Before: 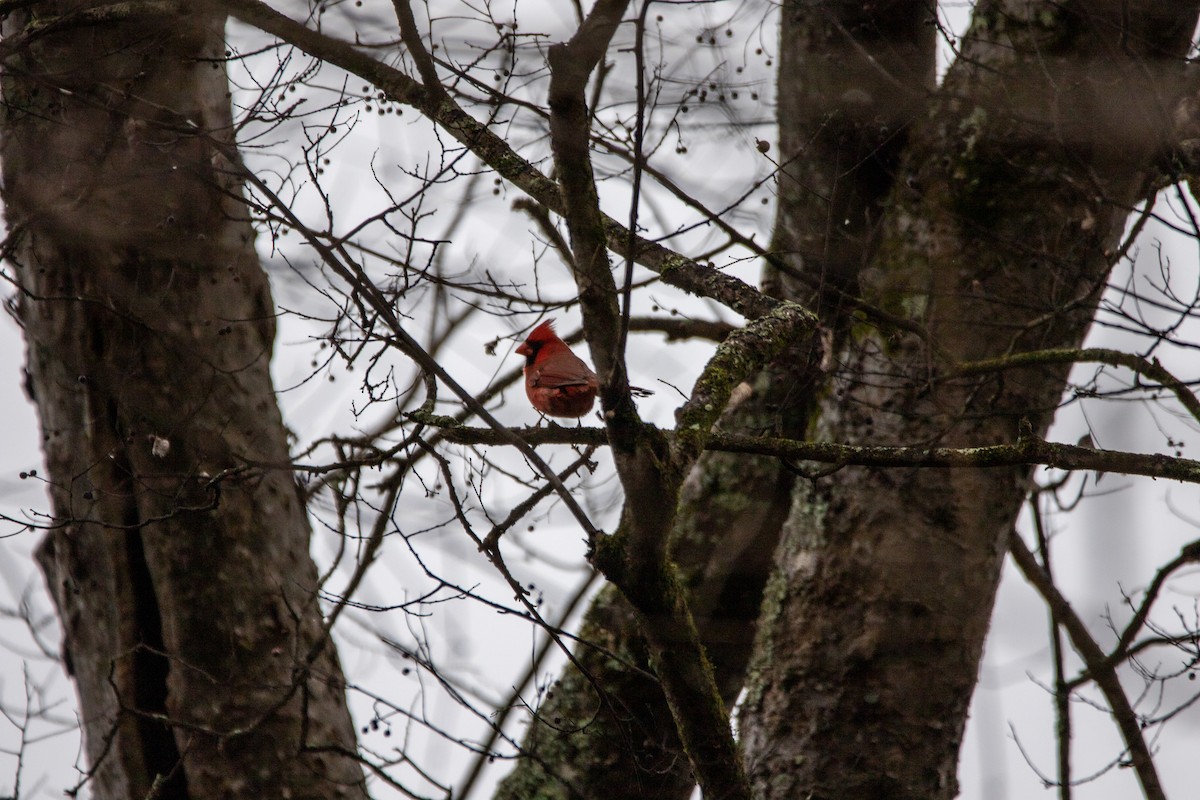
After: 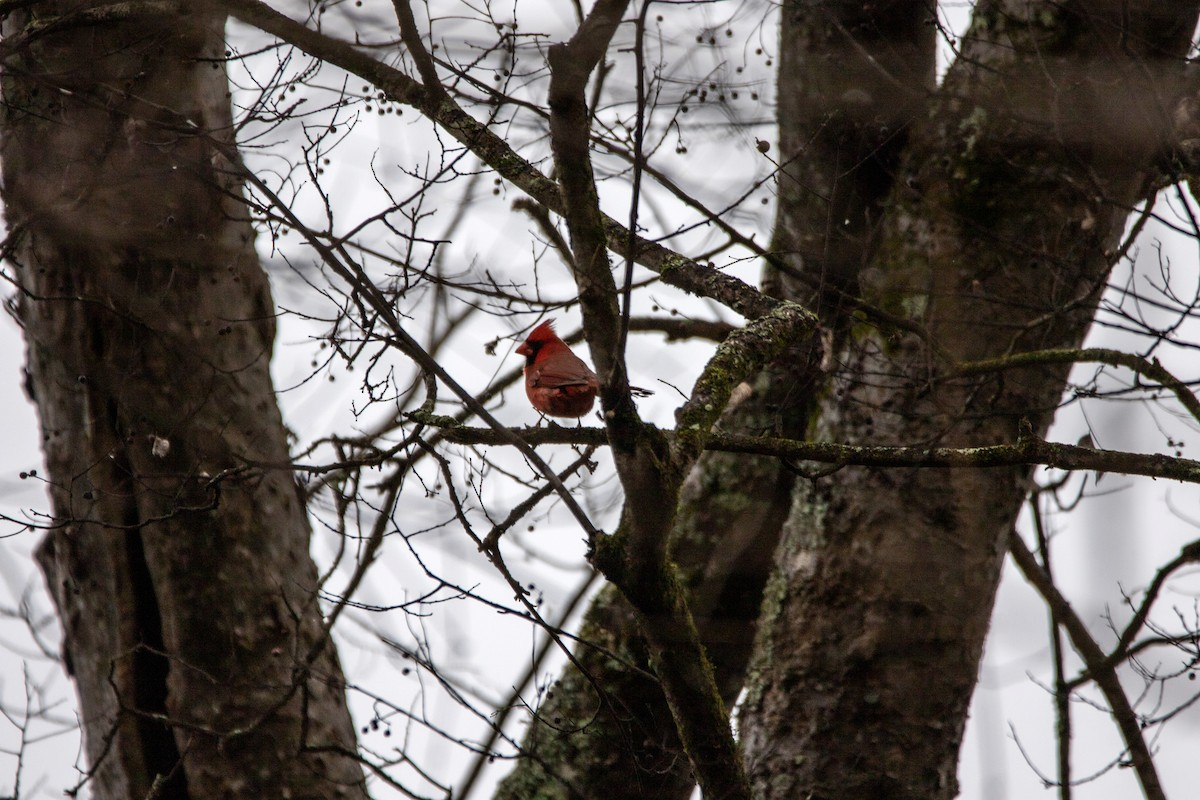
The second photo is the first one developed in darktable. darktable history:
shadows and highlights: shadows -12.47, white point adjustment 4.02, highlights 27.37
